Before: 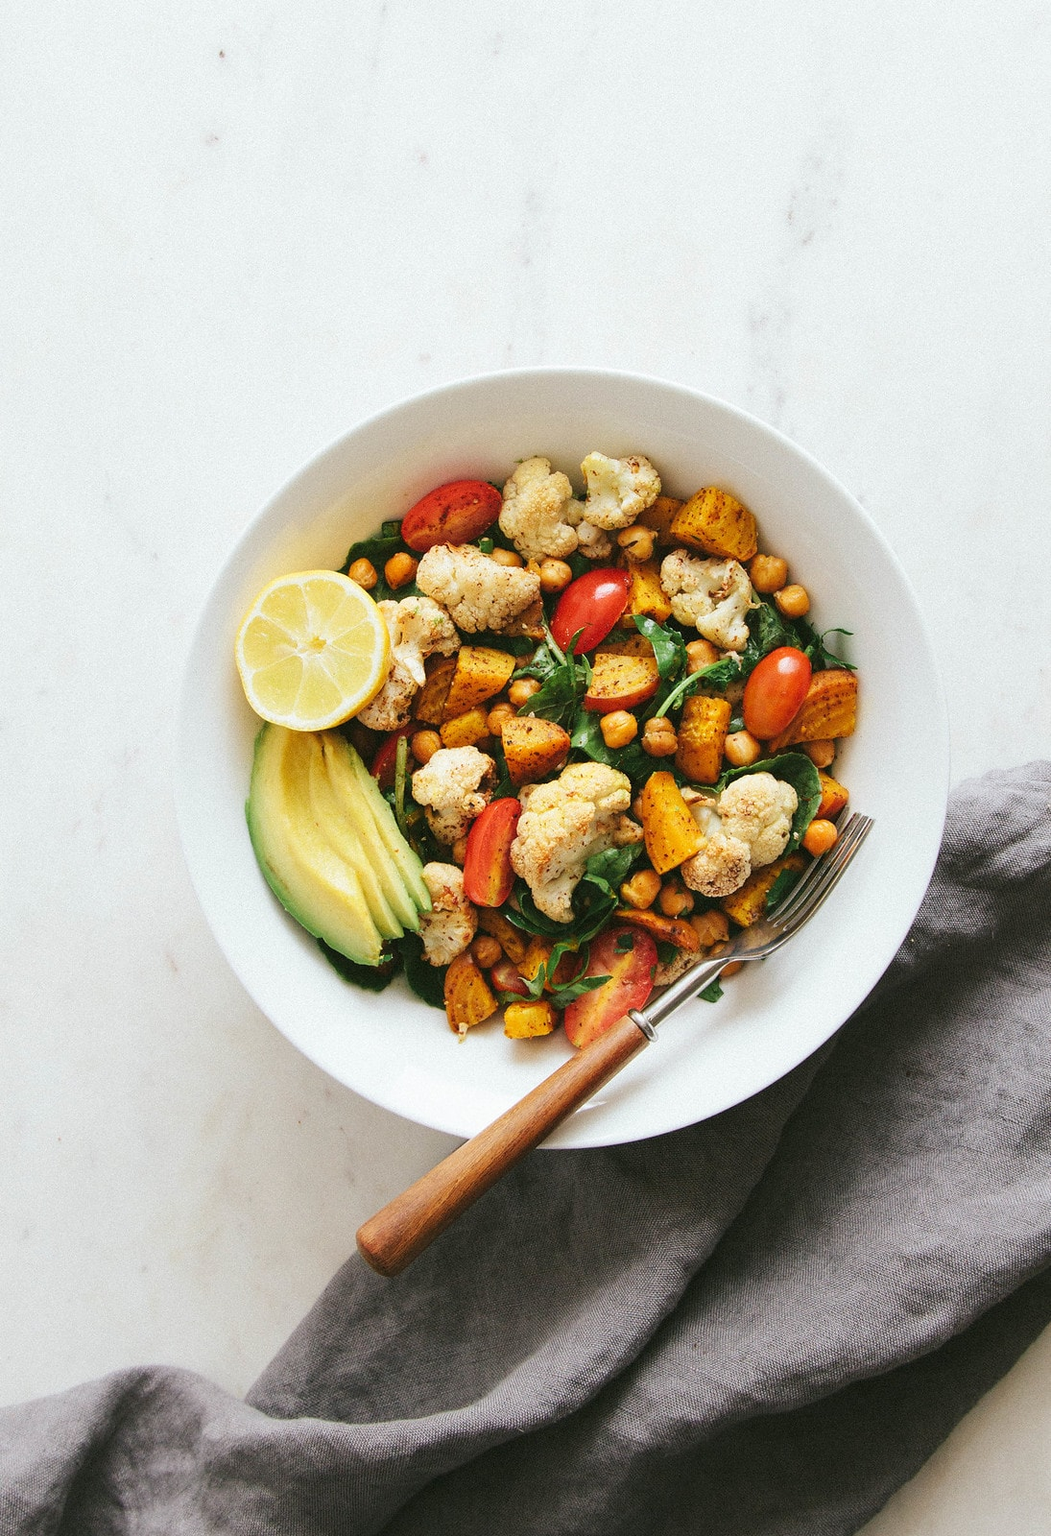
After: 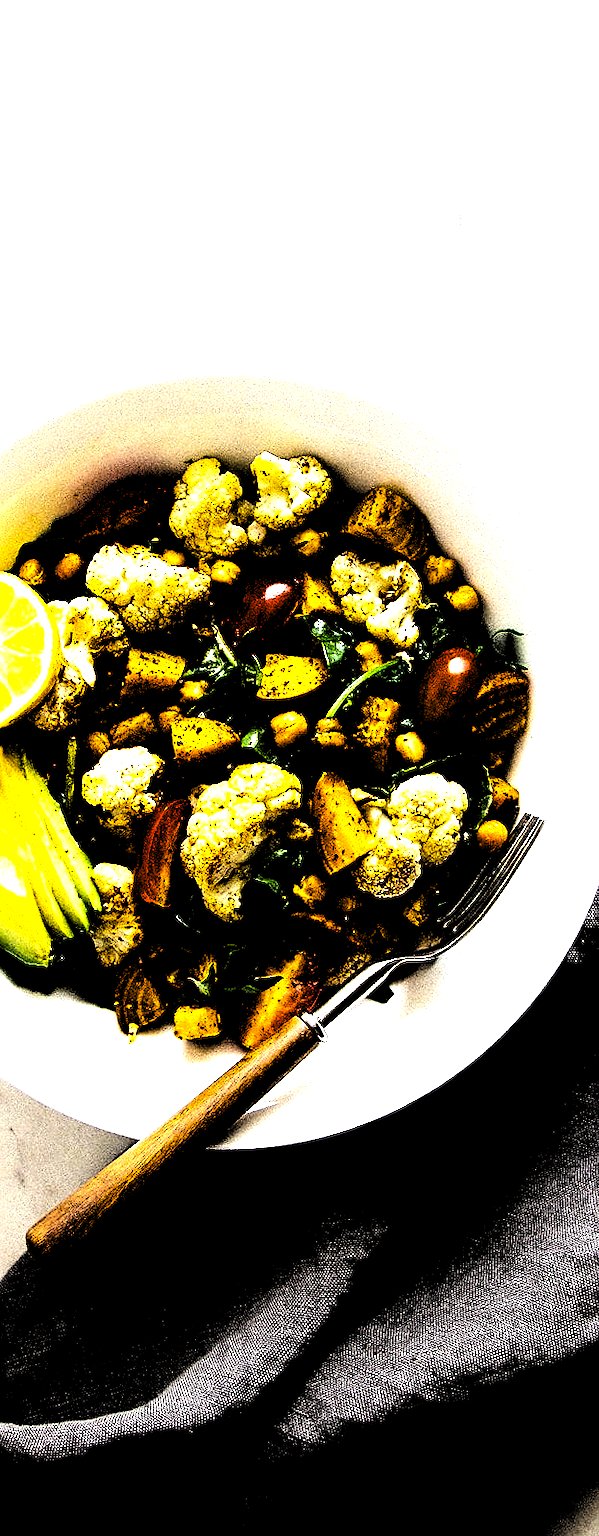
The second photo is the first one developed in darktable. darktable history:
exposure: exposure -1.005 EV, compensate exposure bias true, compensate highlight preservation false
crop: left 31.443%, top 0%, right 11.558%
contrast brightness saturation: contrast 0.166, saturation 0.321
levels: levels [0.514, 0.759, 1]
sharpen: on, module defaults
color balance rgb: shadows lift › luminance -9.316%, perceptual saturation grading › global saturation 25.756%, perceptual brilliance grading › global brilliance 30.578%, perceptual brilliance grading › highlights 50.074%, perceptual brilliance grading › mid-tones 49.913%, perceptual brilliance grading › shadows -22.804%
